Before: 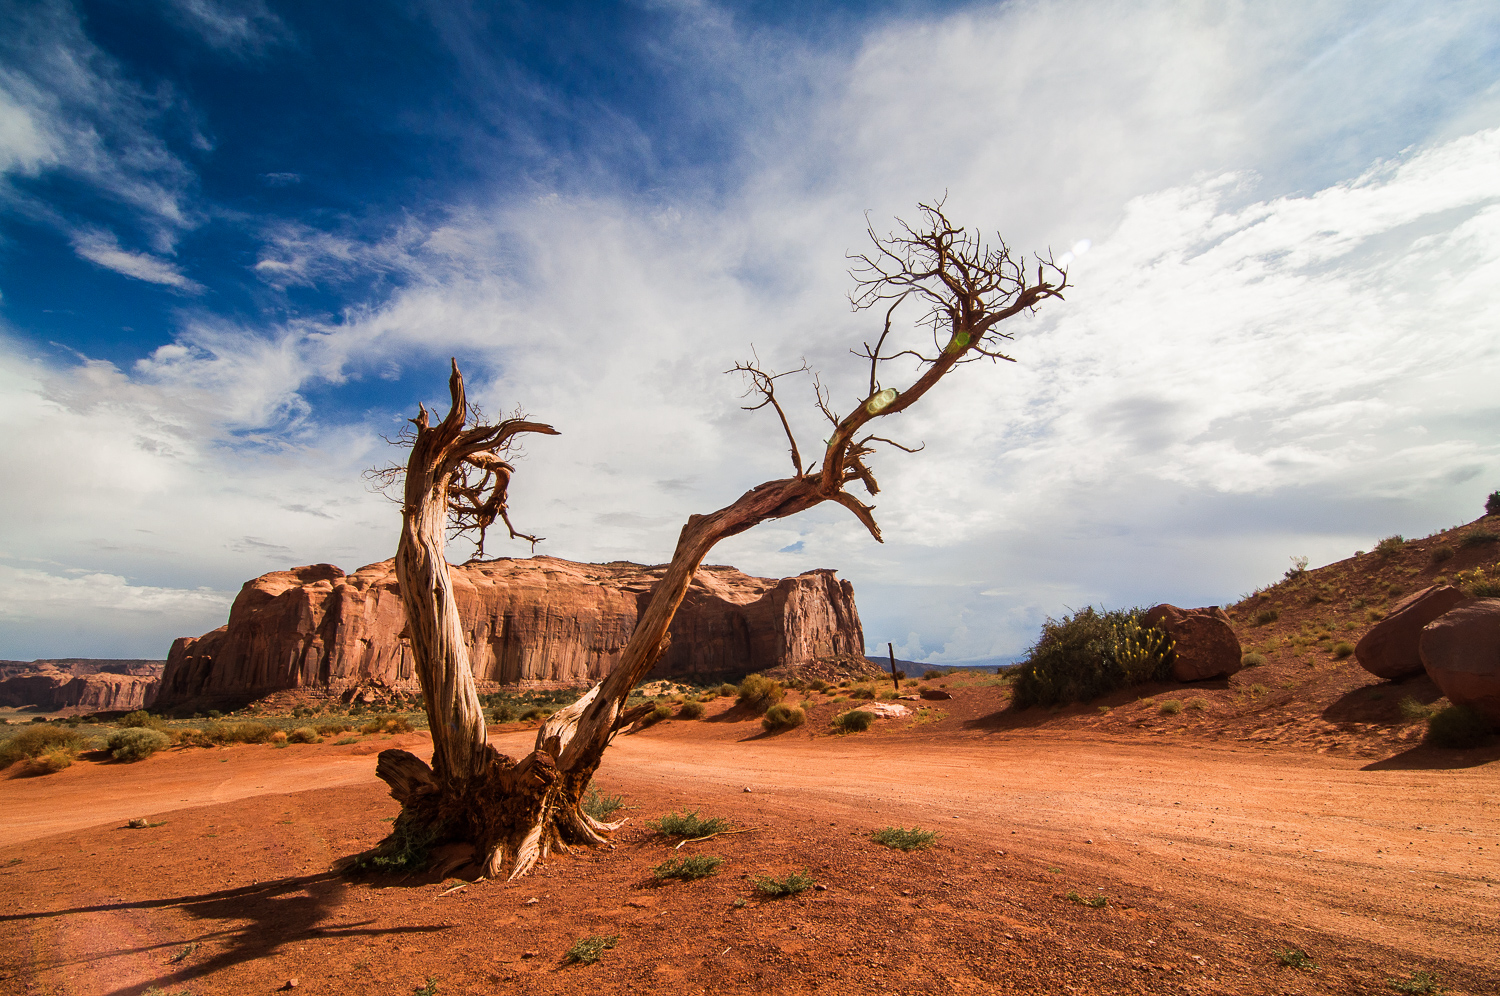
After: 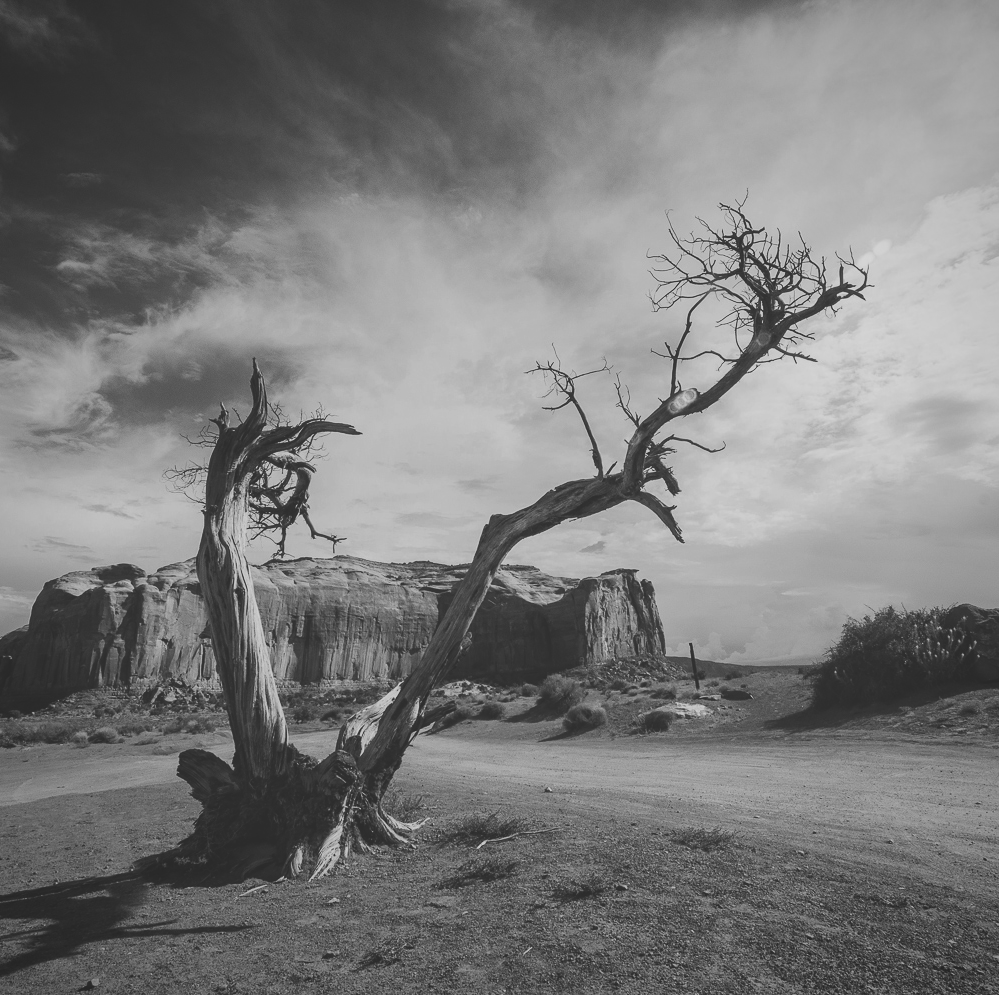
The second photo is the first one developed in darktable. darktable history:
base curve: curves: ch0 [(0, 0) (0.297, 0.298) (1, 1)], preserve colors none
monochrome: on, module defaults
white balance: emerald 1
vignetting: fall-off radius 70%, automatic ratio true
crop and rotate: left 13.342%, right 19.991%
exposure: black level correction -0.036, exposure -0.497 EV, compensate highlight preservation false
